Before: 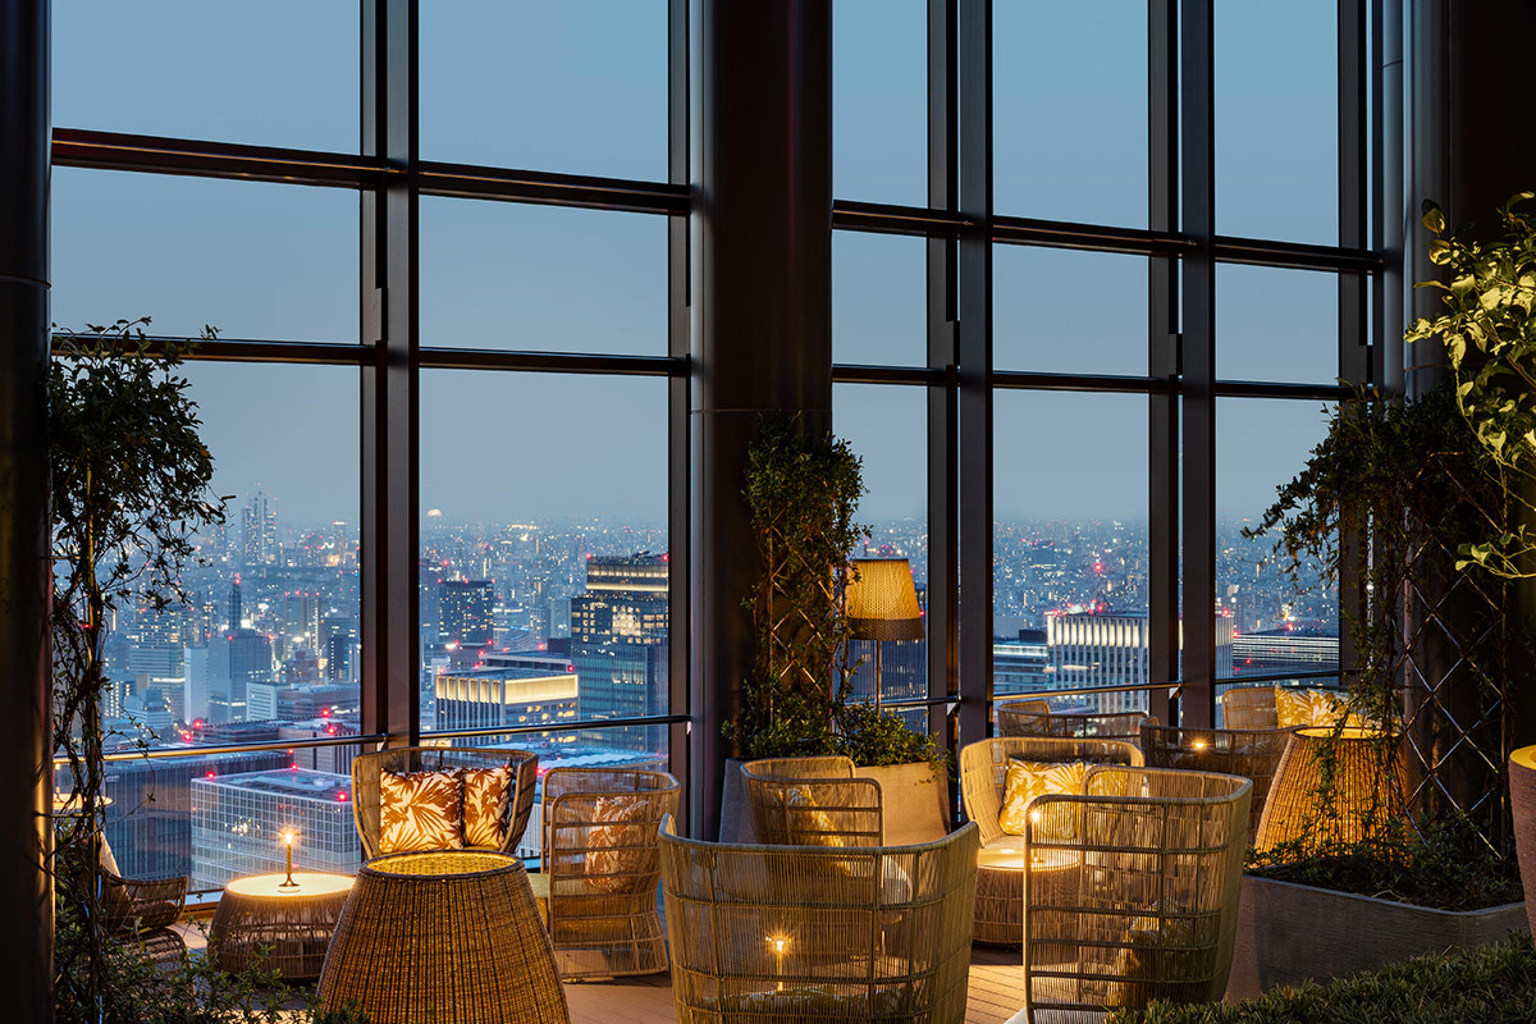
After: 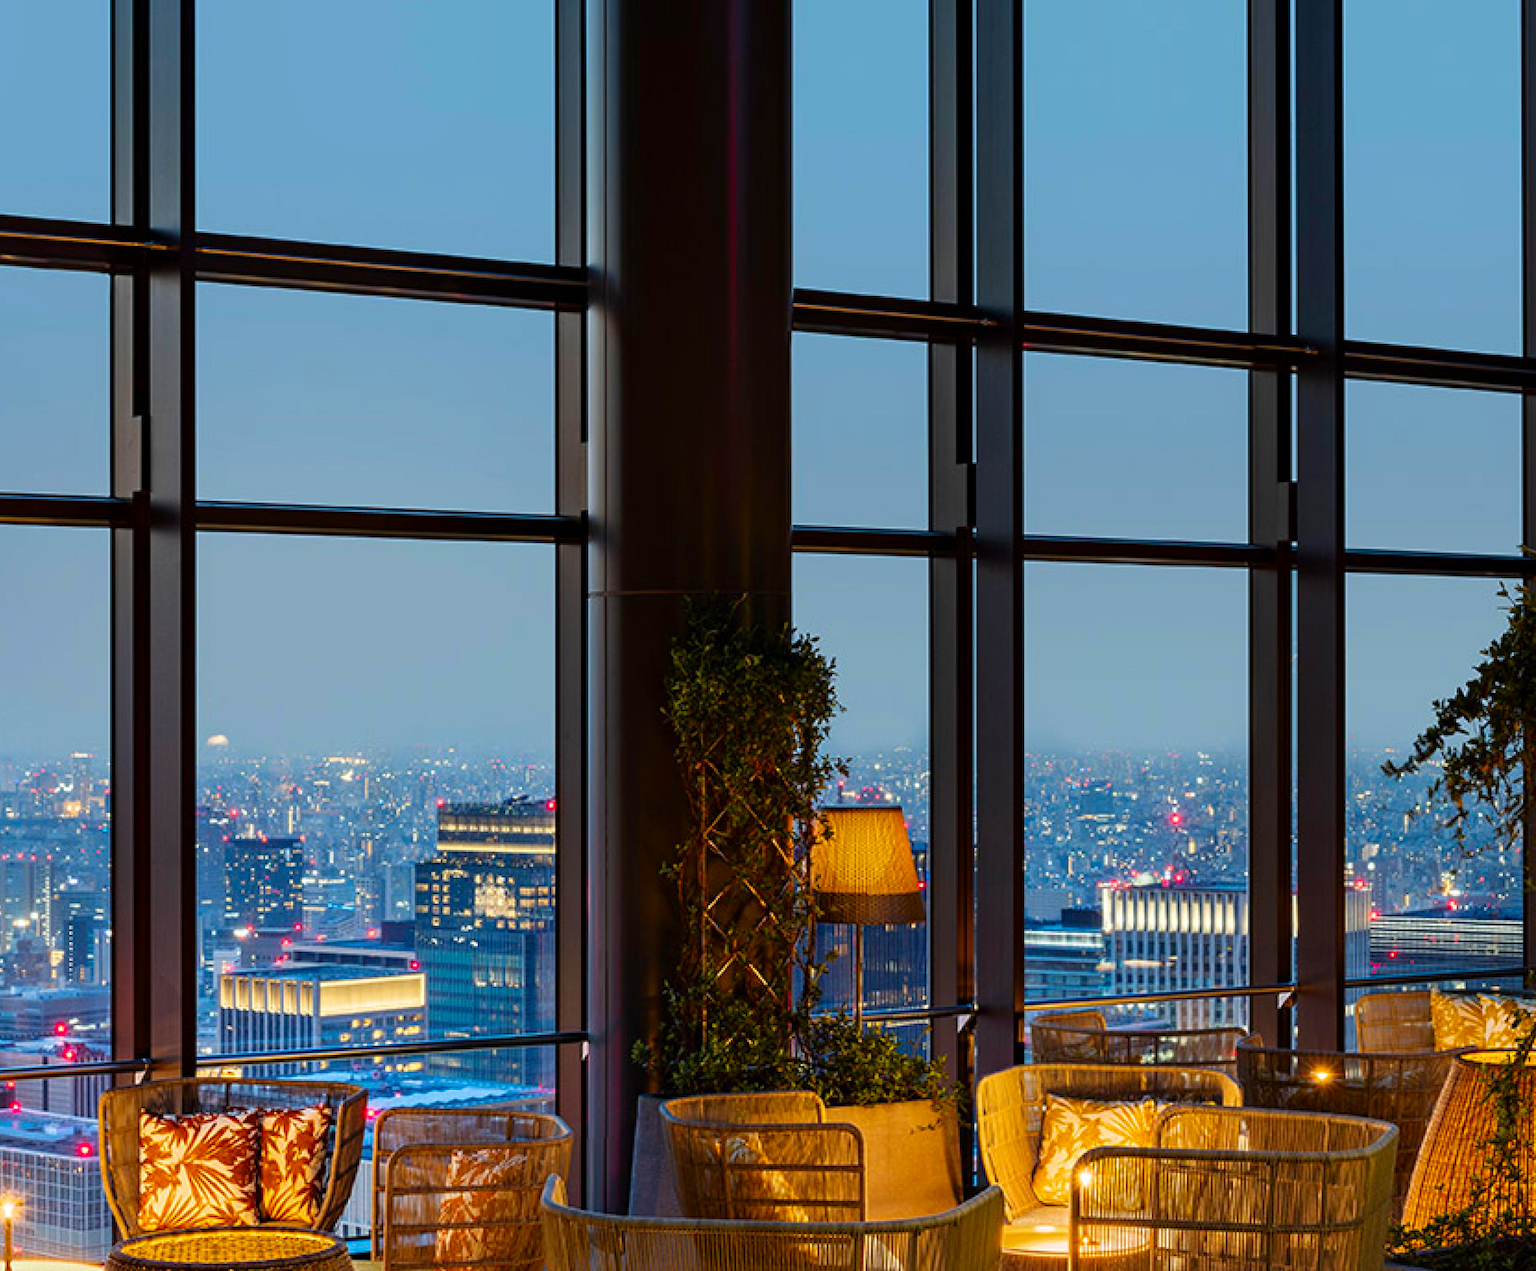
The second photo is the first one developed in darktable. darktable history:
crop: left 18.479%, right 12.2%, bottom 13.971%
contrast brightness saturation: brightness -0.02, saturation 0.35
tone equalizer: on, module defaults
